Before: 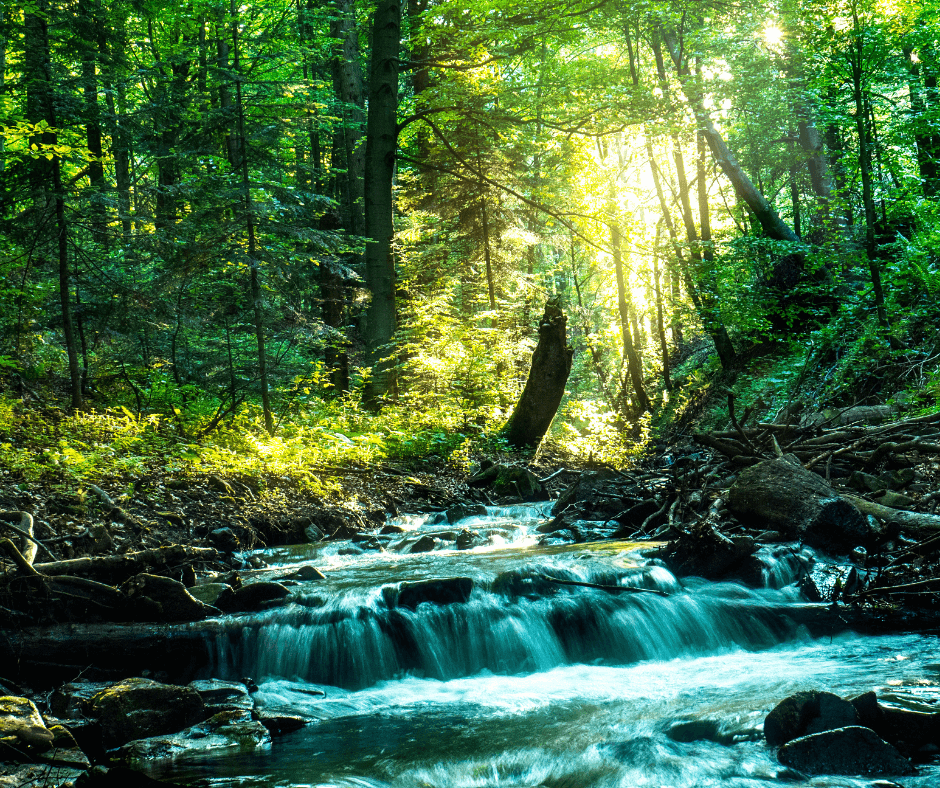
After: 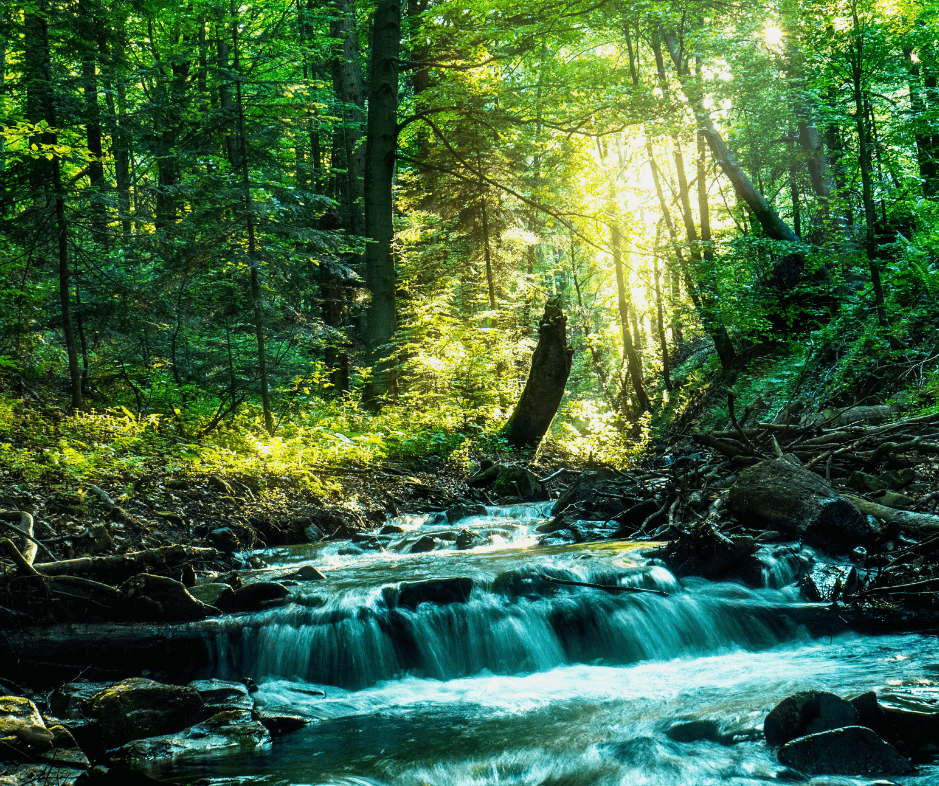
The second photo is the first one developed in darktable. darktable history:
exposure: exposure -0.153 EV, compensate highlight preservation false
crop: top 0.058%, bottom 0.092%
